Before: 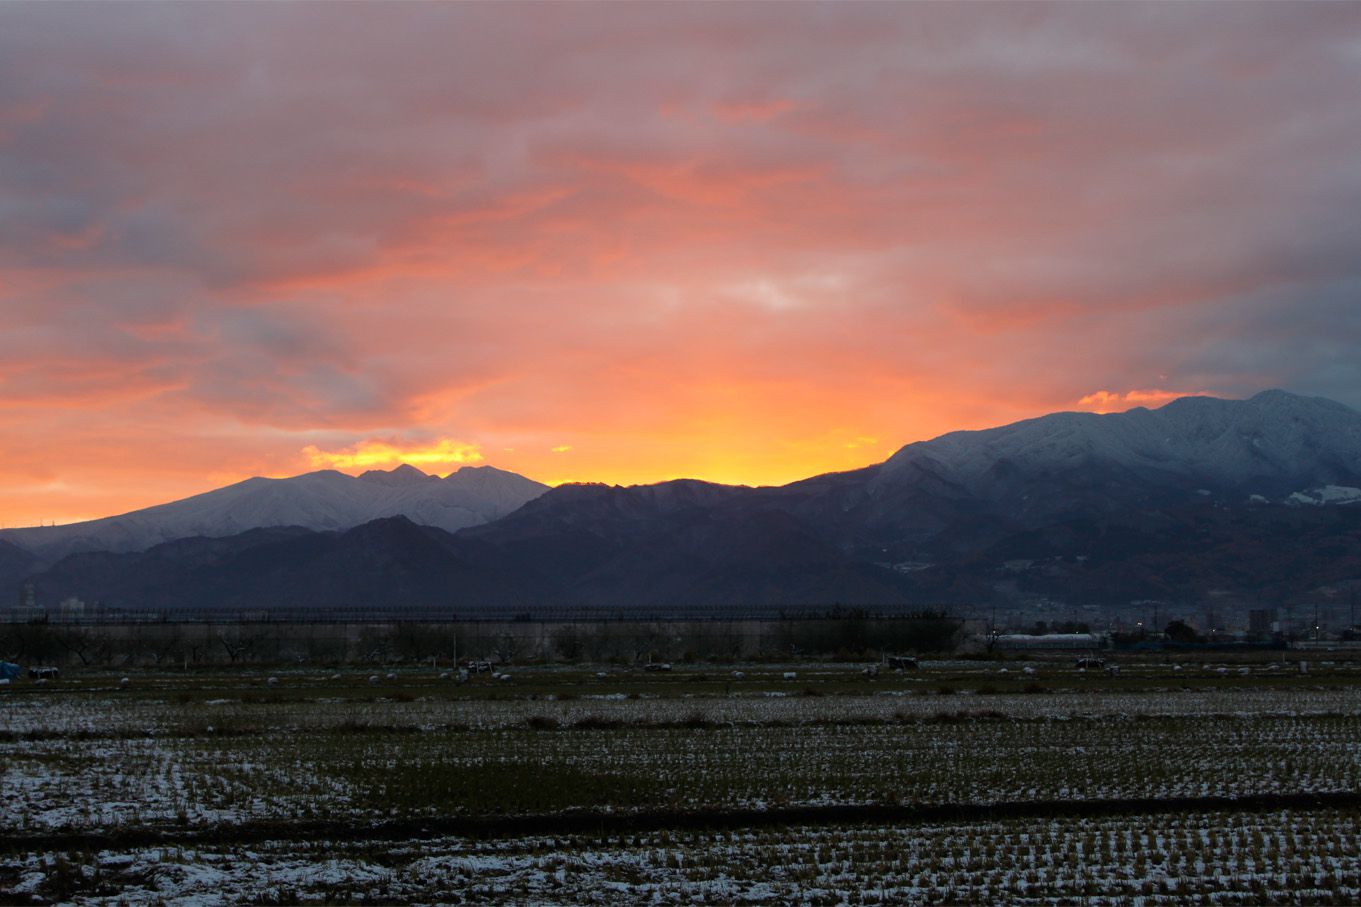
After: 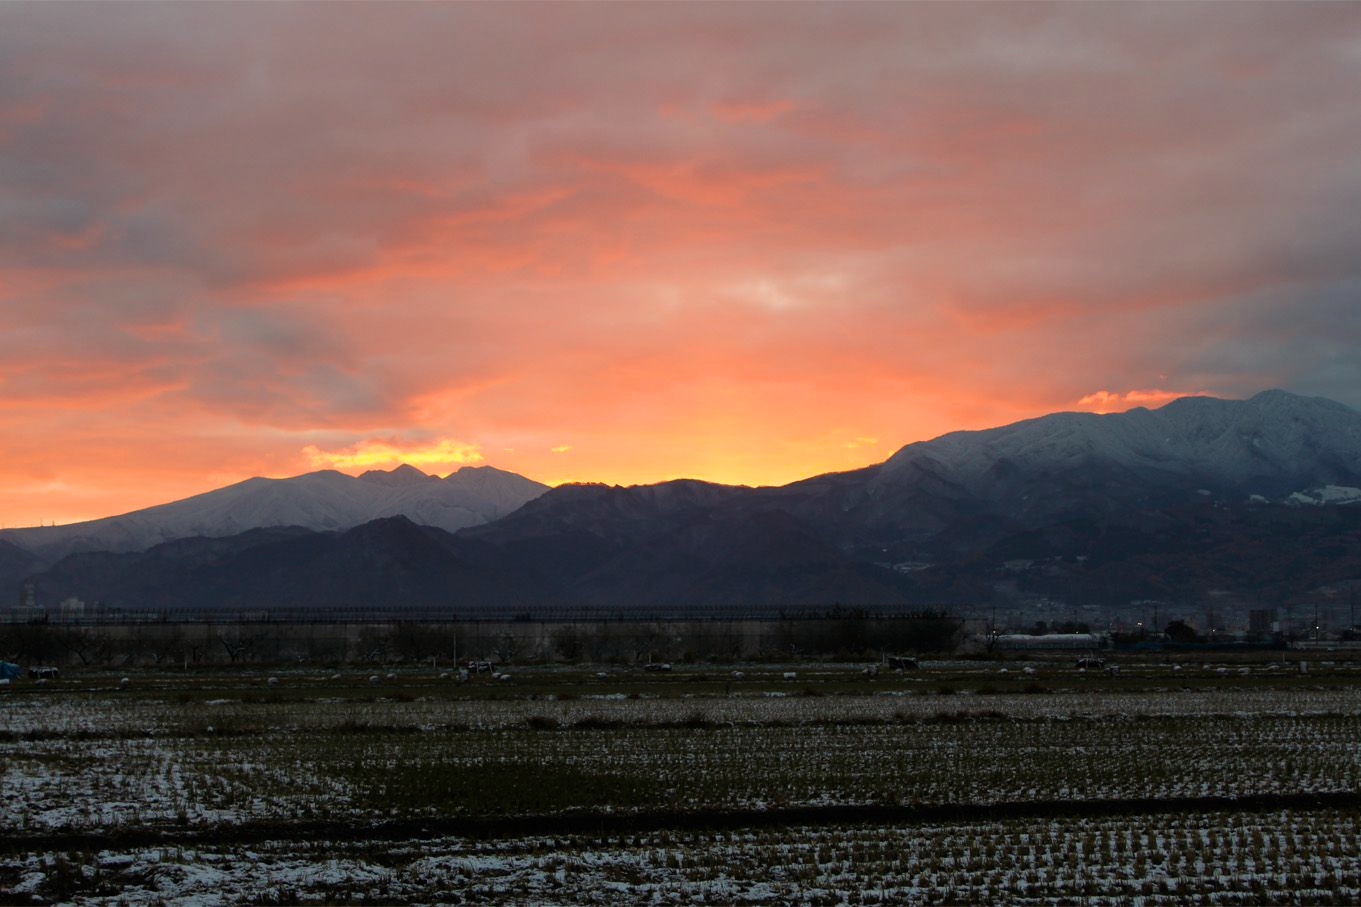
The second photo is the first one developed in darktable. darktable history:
filmic rgb: black relative exposure -16 EV, white relative exposure 2.93 EV, hardness 10.04, color science v6 (2022)
white balance: red 1.045, blue 0.932
